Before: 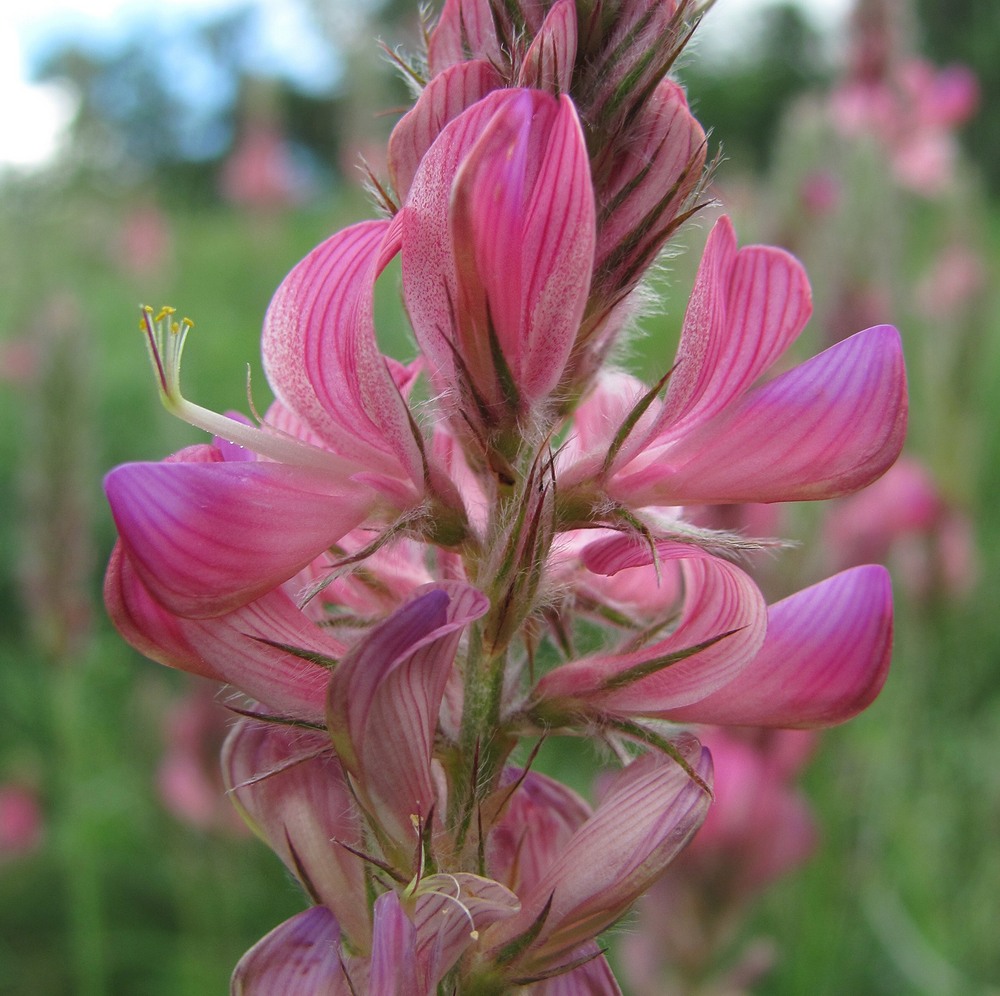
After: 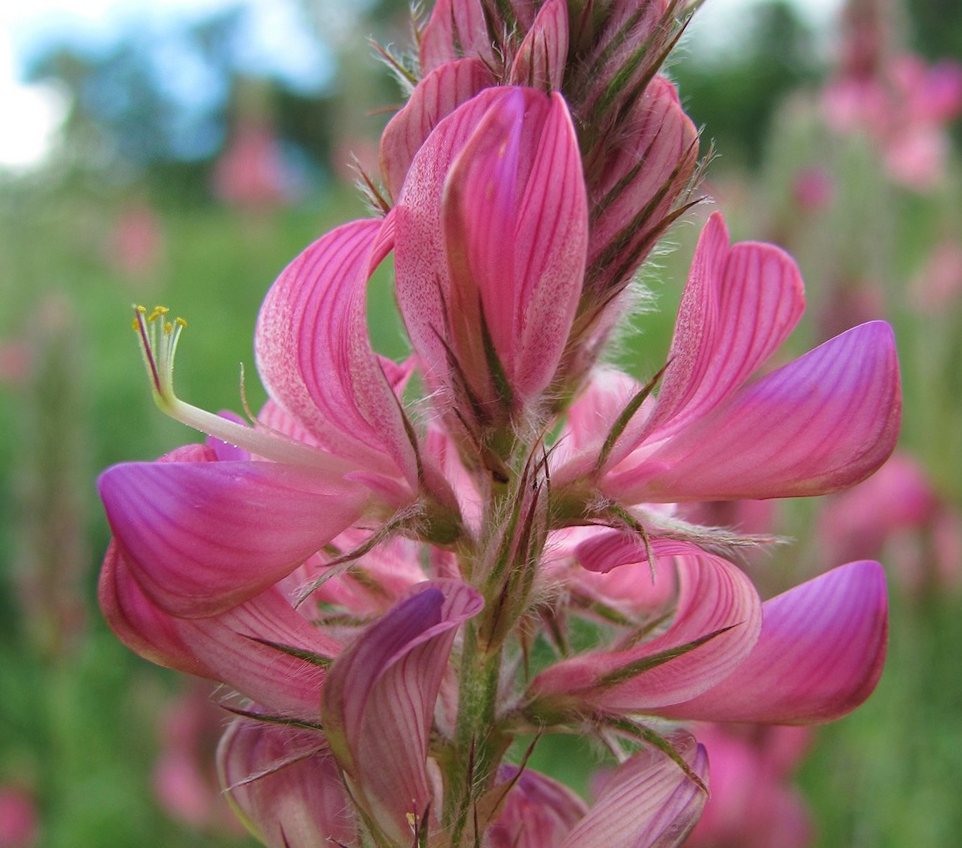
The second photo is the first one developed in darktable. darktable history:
crop and rotate: angle 0.332°, left 0.399%, right 2.826%, bottom 14.353%
velvia: strength 24.58%
